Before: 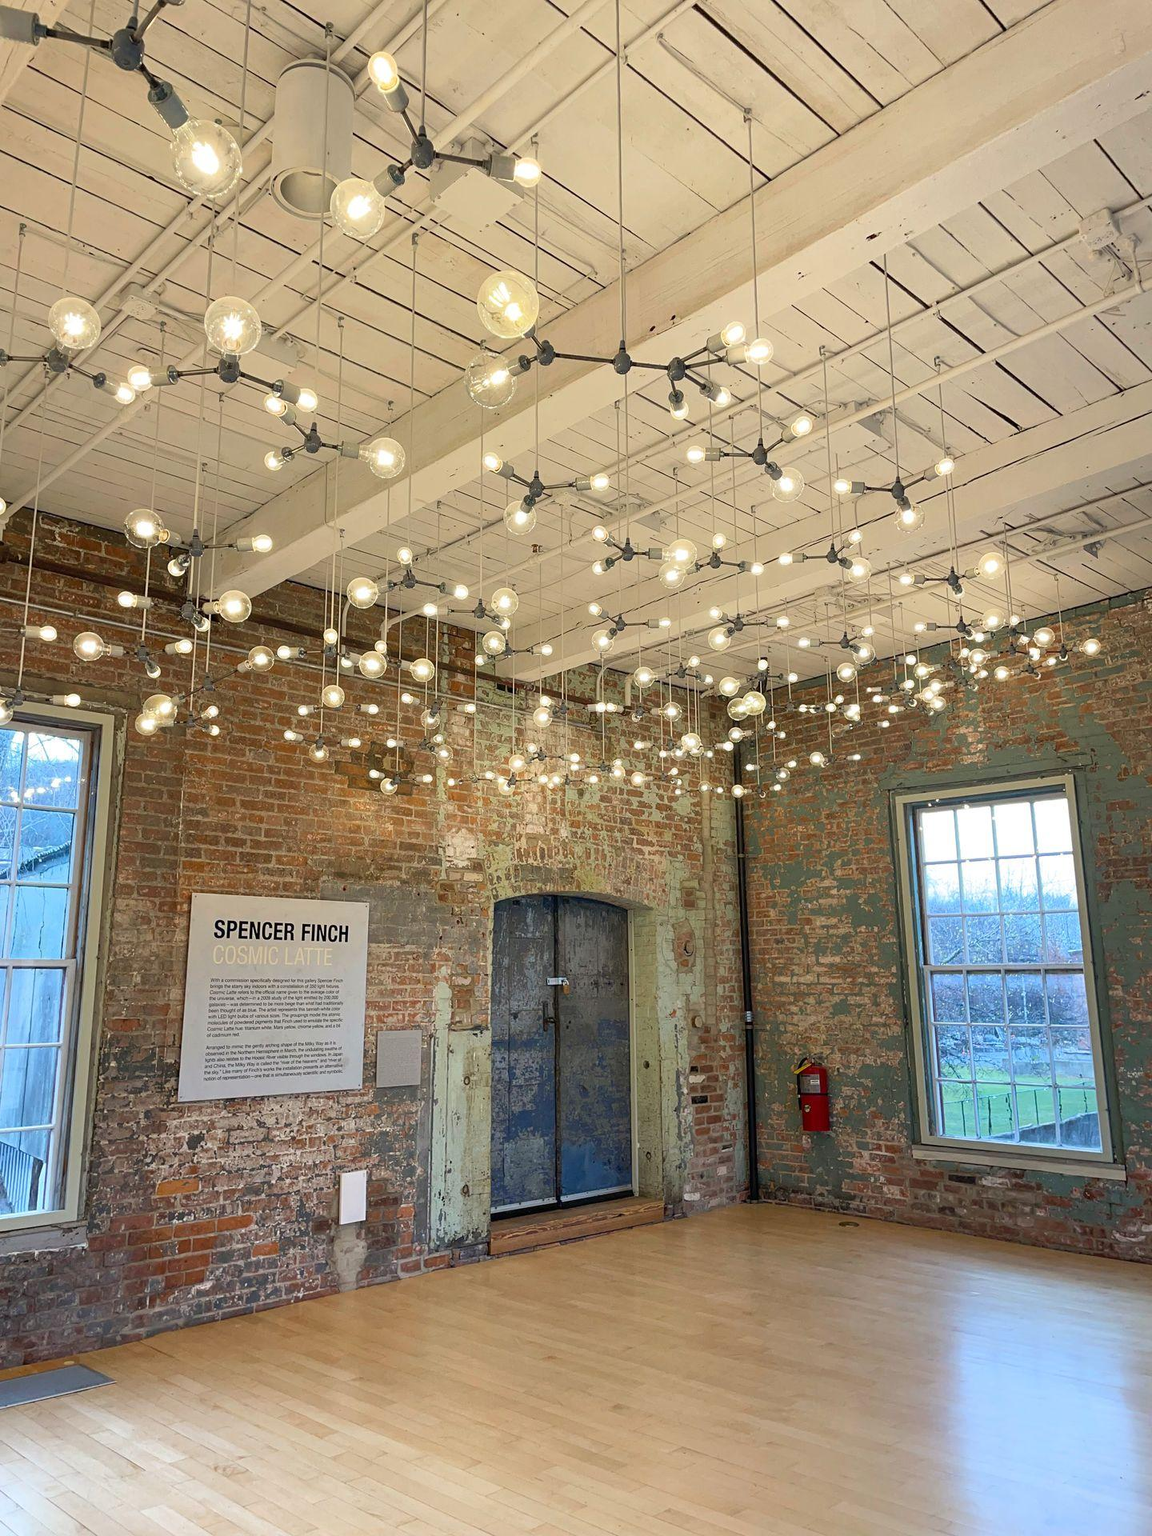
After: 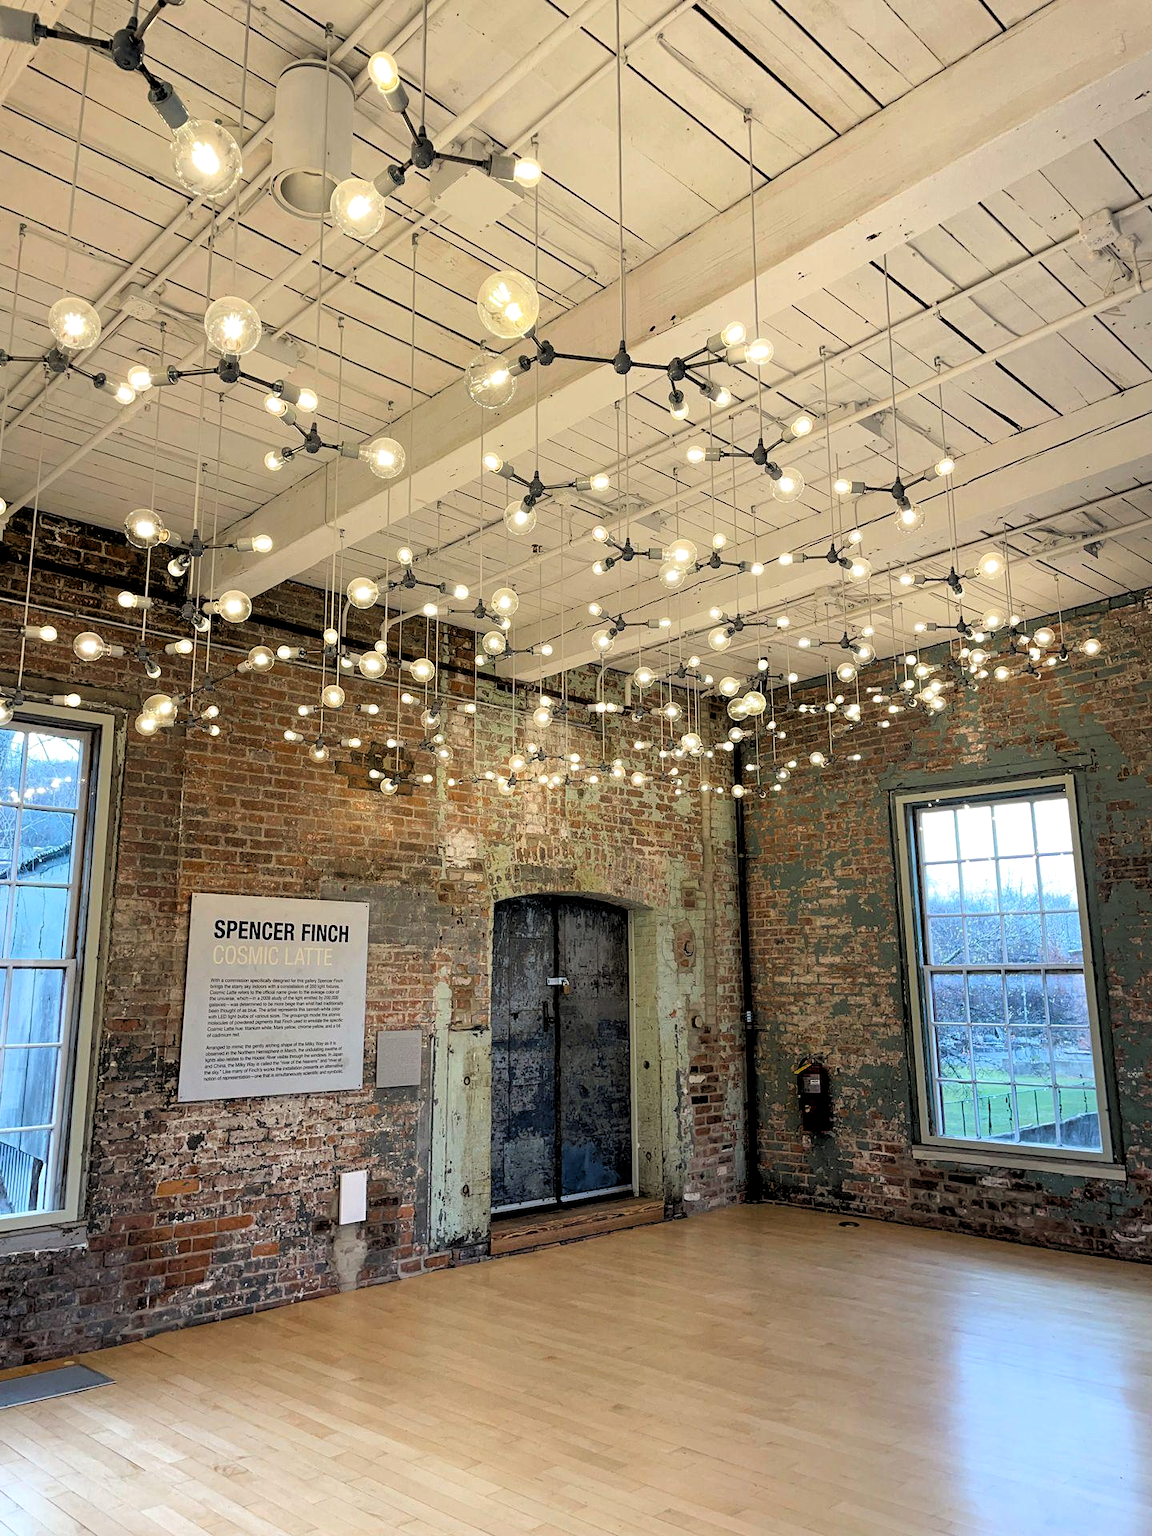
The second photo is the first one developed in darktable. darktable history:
rgb levels: levels [[0.034, 0.472, 0.904], [0, 0.5, 1], [0, 0.5, 1]]
white balance: red 1, blue 1
